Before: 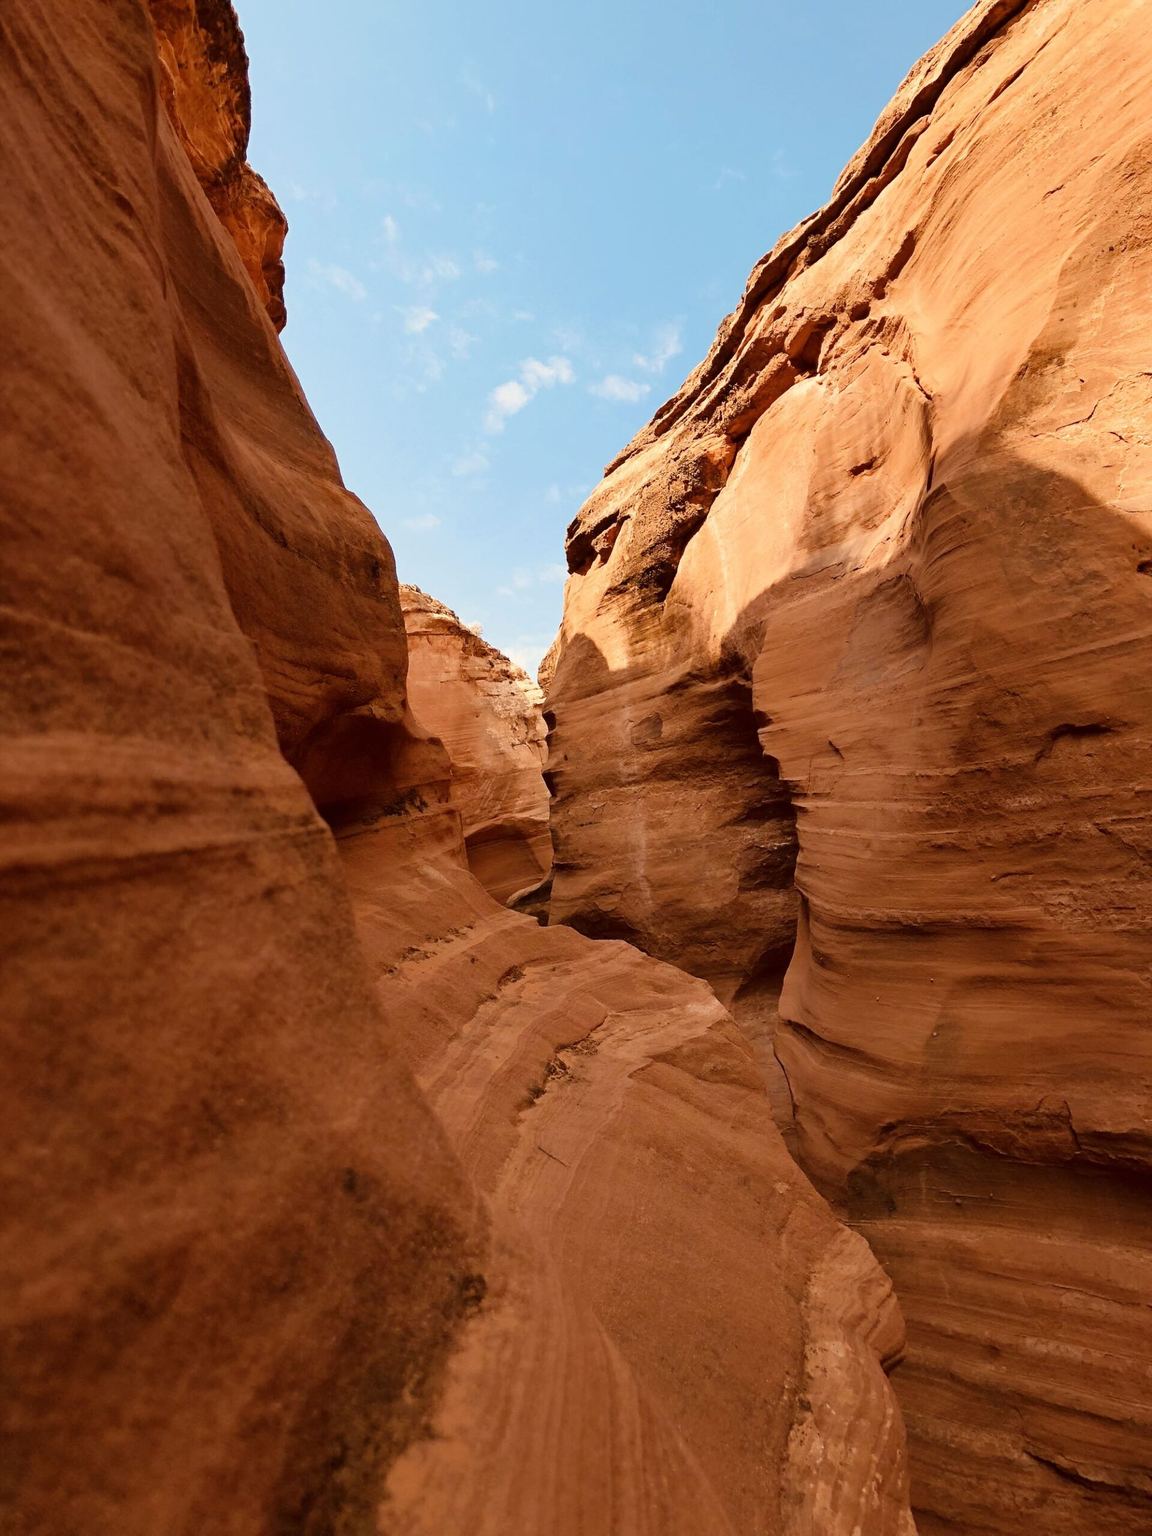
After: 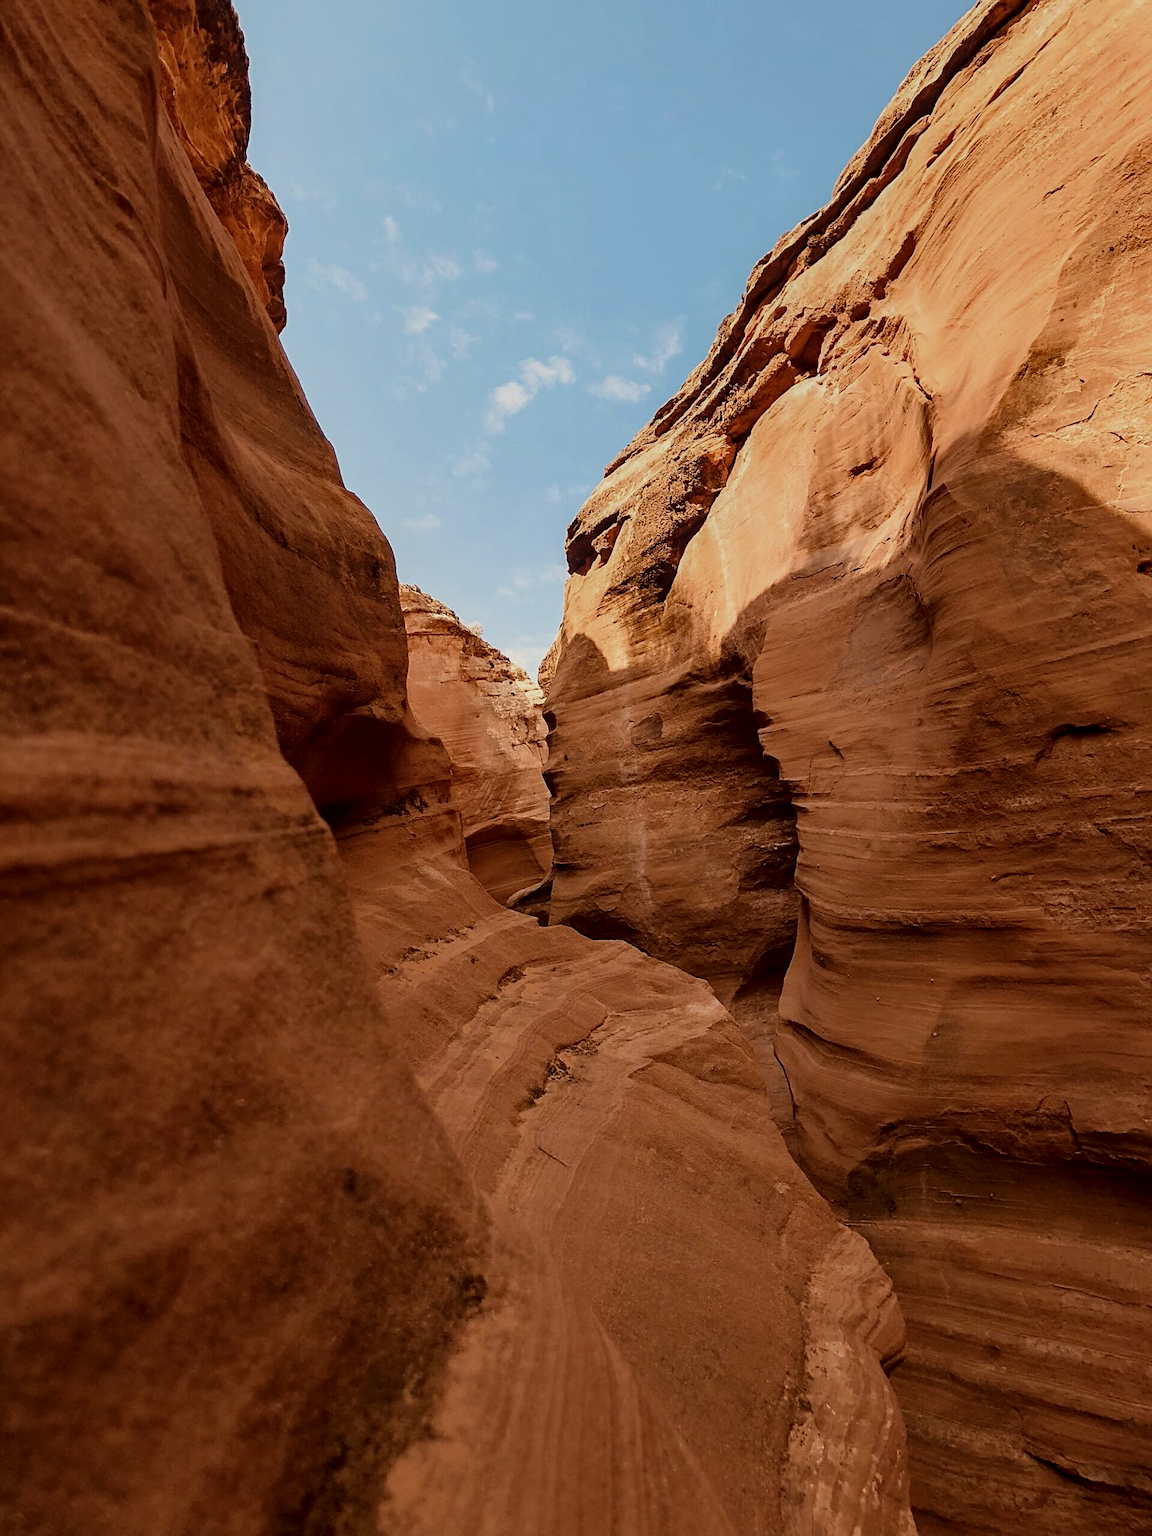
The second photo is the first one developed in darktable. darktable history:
exposure: exposure -0.494 EV, compensate highlight preservation false
local contrast: on, module defaults
sharpen: on, module defaults
